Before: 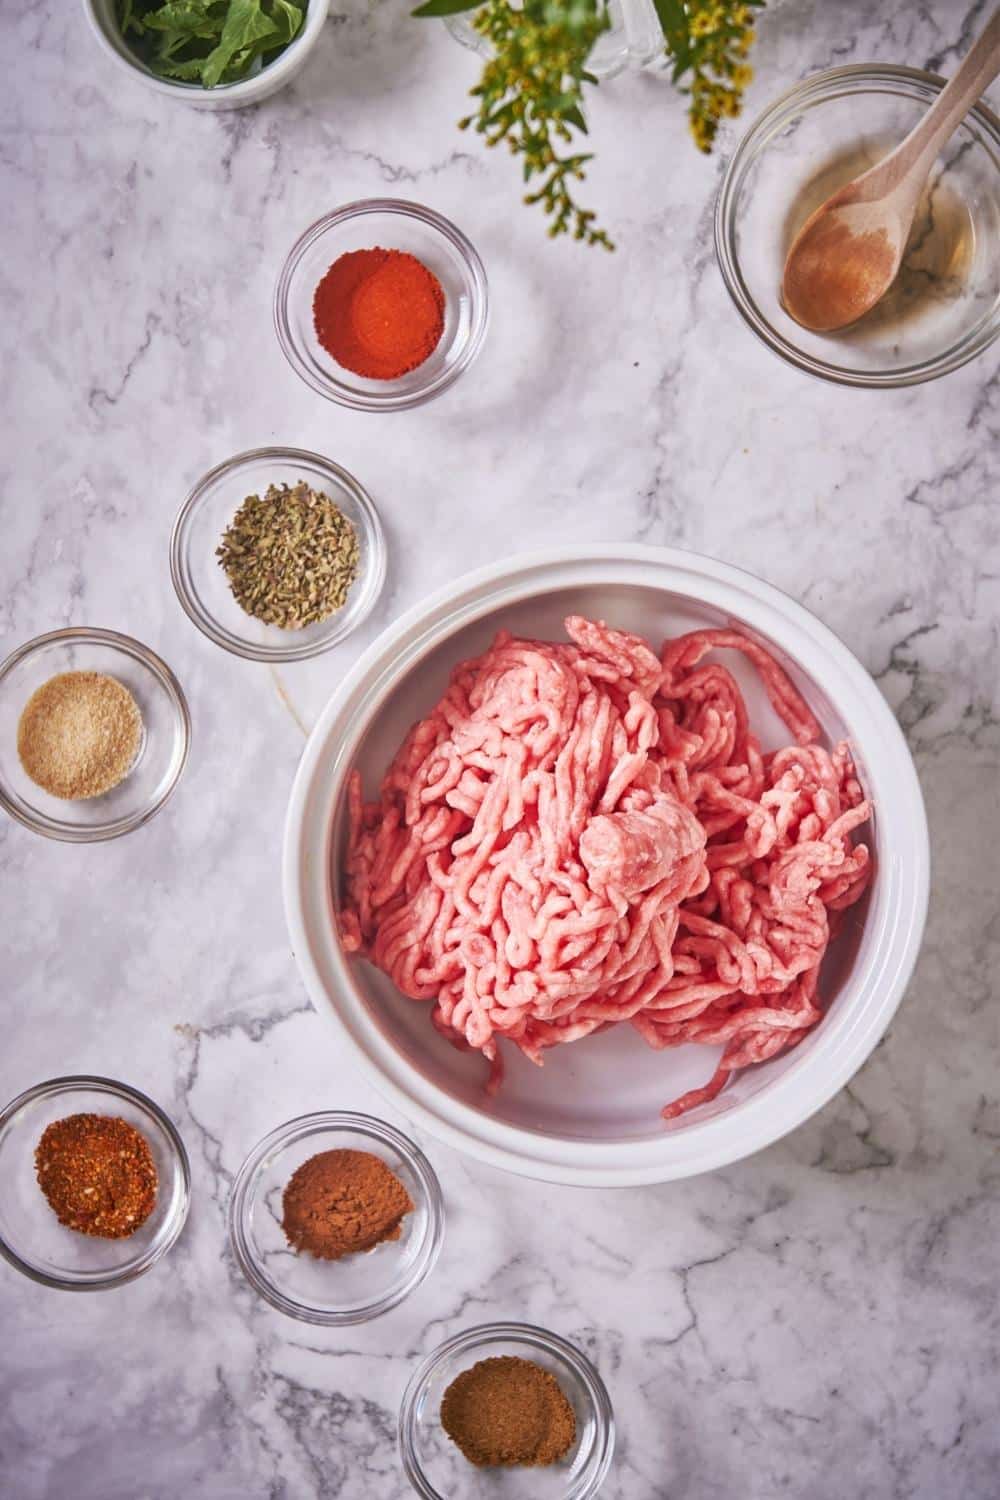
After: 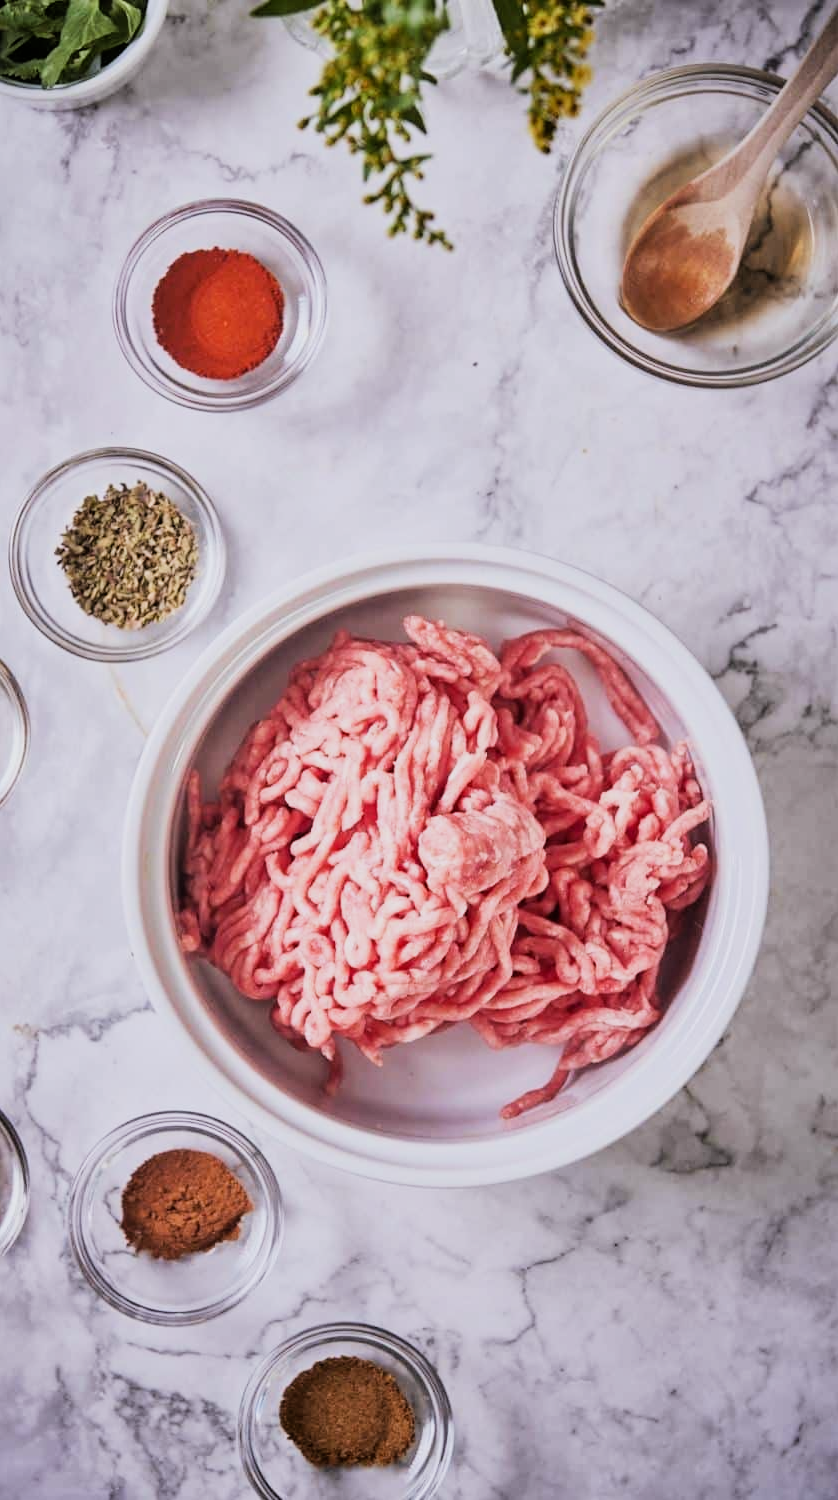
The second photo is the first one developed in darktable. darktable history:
white balance: red 0.983, blue 1.036
crop: left 16.145%
filmic rgb: black relative exposure -5 EV, hardness 2.88, contrast 1.4, highlights saturation mix -20%
